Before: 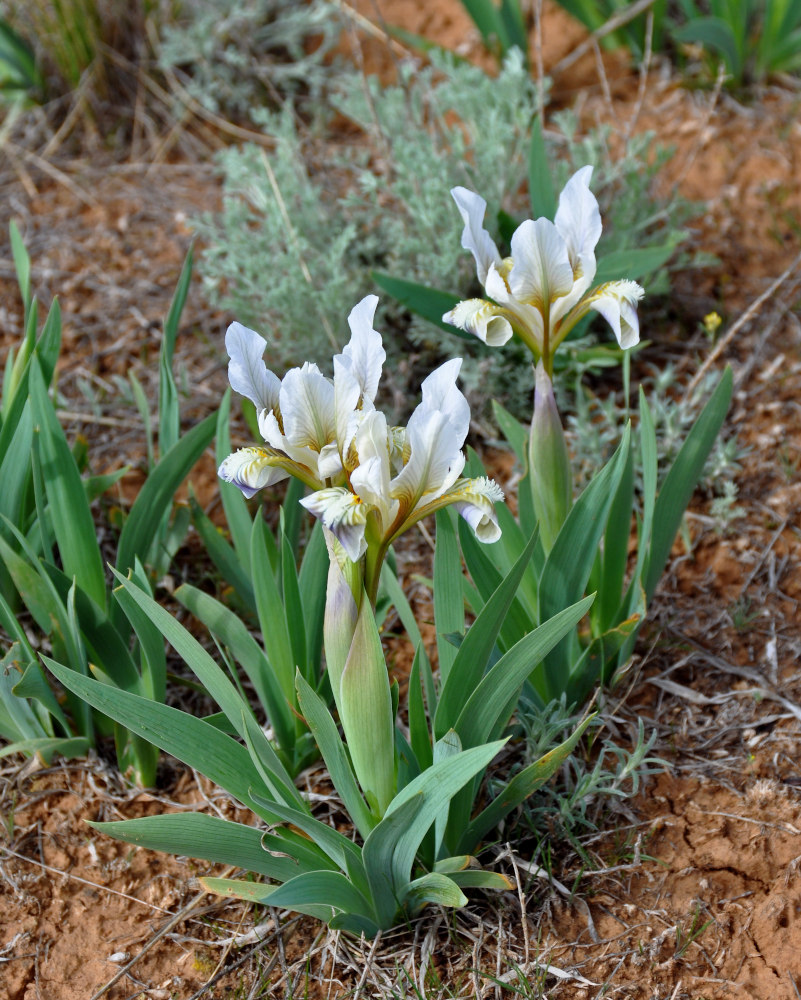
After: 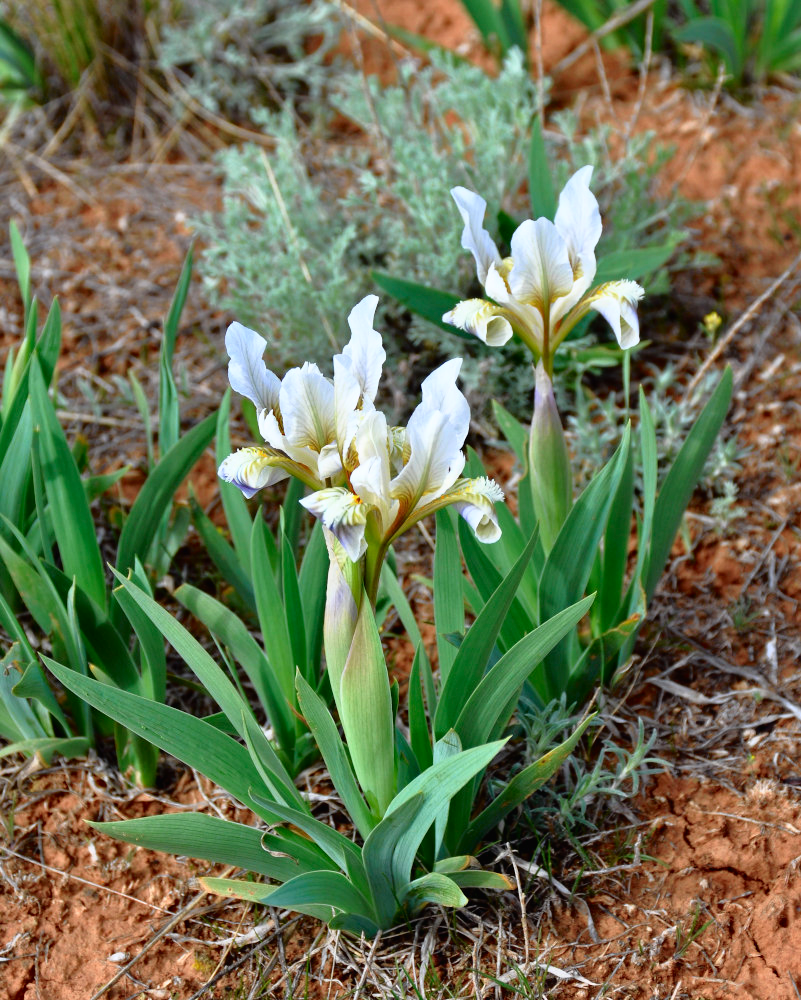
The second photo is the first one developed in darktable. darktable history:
tone curve: curves: ch0 [(0, 0.01) (0.037, 0.032) (0.131, 0.108) (0.275, 0.286) (0.483, 0.517) (0.61, 0.661) (0.697, 0.768) (0.797, 0.876) (0.888, 0.952) (0.997, 0.995)]; ch1 [(0, 0) (0.312, 0.262) (0.425, 0.402) (0.5, 0.5) (0.527, 0.532) (0.556, 0.585) (0.683, 0.706) (0.746, 0.77) (1, 1)]; ch2 [(0, 0) (0.223, 0.185) (0.333, 0.284) (0.432, 0.4) (0.502, 0.502) (0.525, 0.527) (0.545, 0.564) (0.587, 0.613) (0.636, 0.654) (0.711, 0.729) (0.845, 0.855) (0.998, 0.977)], color space Lab, independent channels, preserve colors none
